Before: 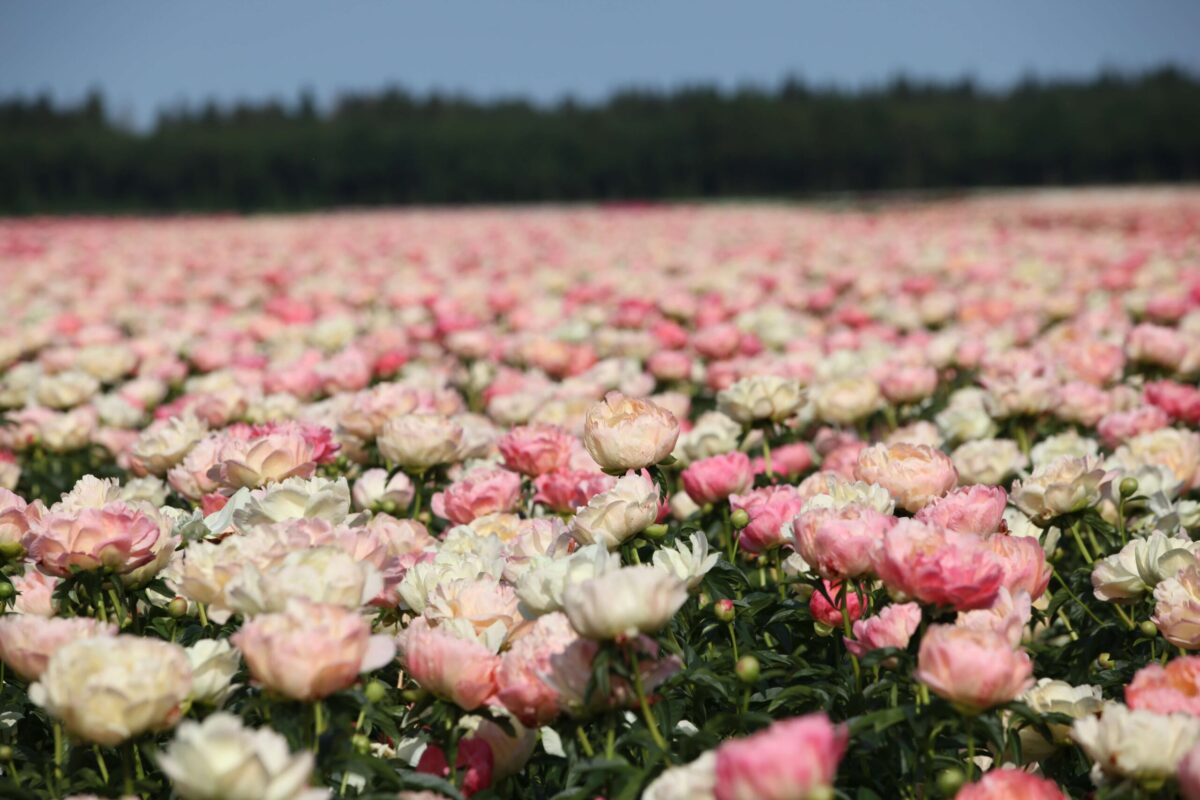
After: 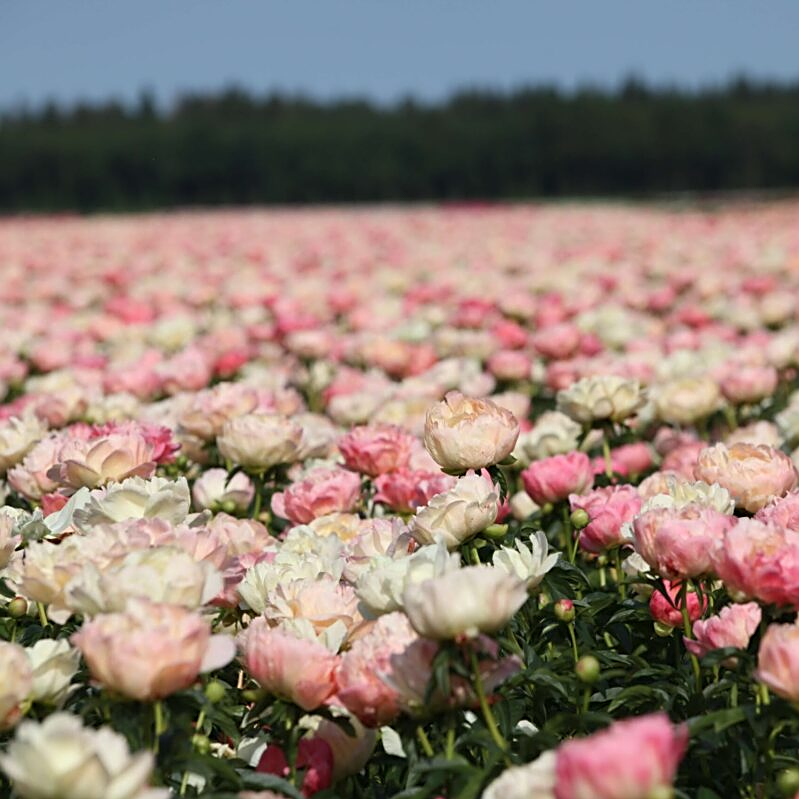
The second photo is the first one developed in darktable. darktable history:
sharpen: on, module defaults
crop and rotate: left 13.369%, right 20.027%
